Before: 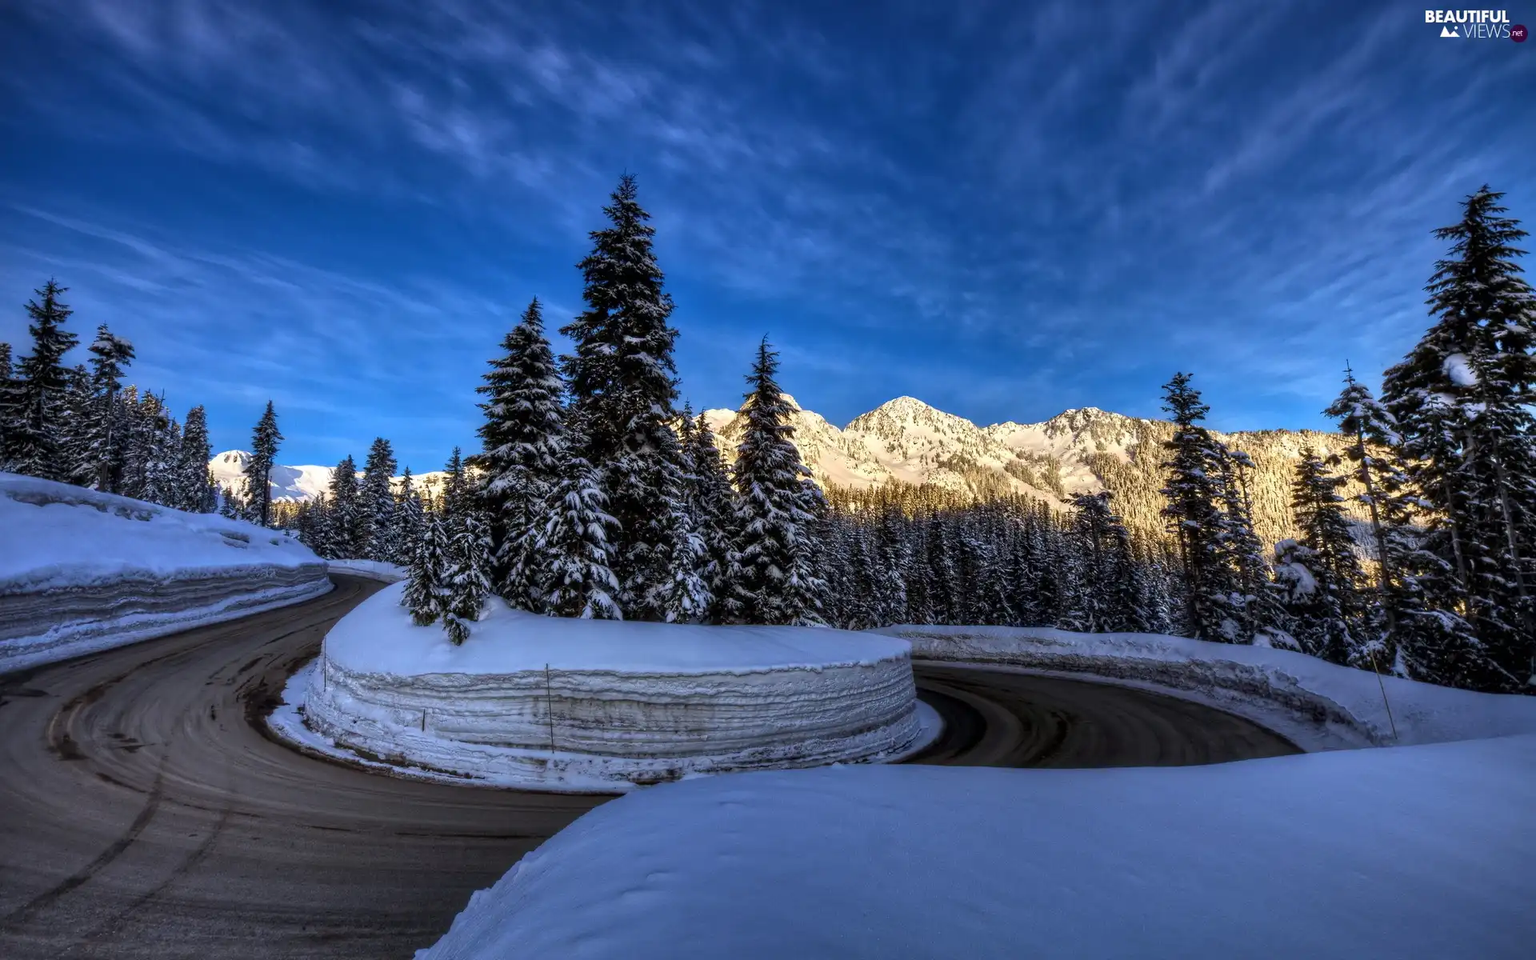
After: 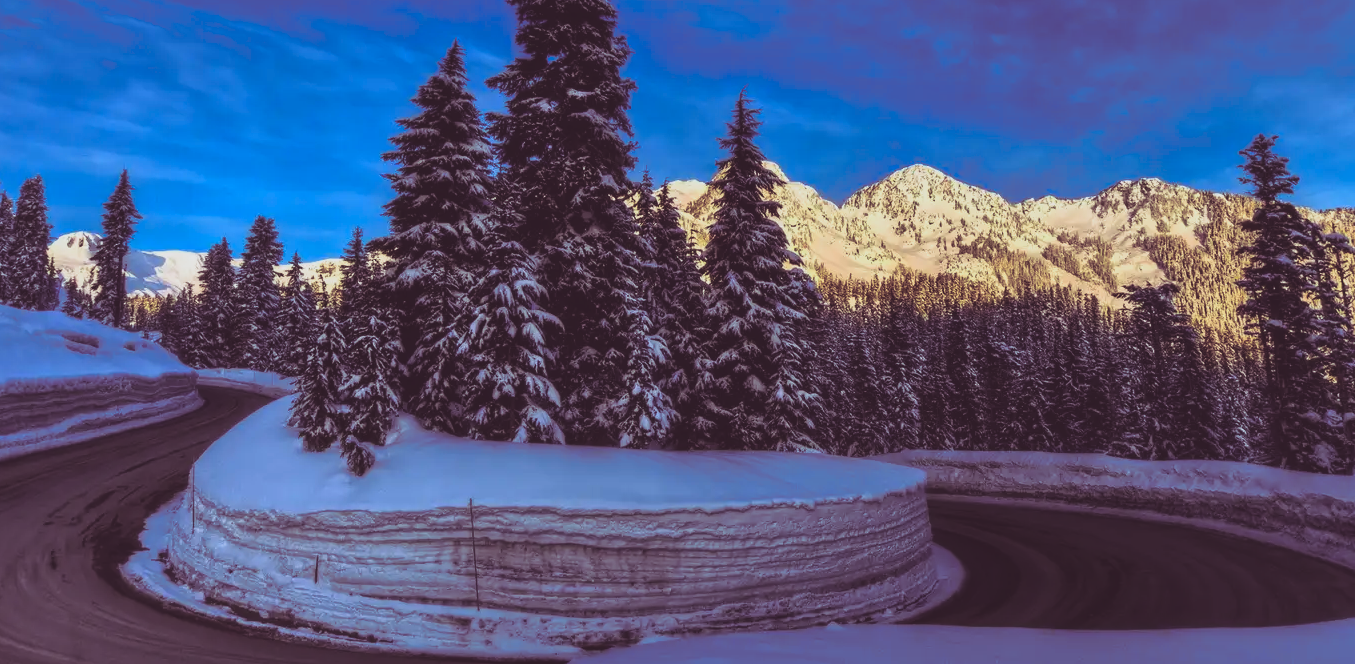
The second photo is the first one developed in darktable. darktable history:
exposure: black level correction -0.036, exposure -0.497 EV, compensate highlight preservation false
split-toning: shadows › hue 316.8°, shadows › saturation 0.47, highlights › hue 201.6°, highlights › saturation 0, balance -41.97, compress 28.01%
crop: left 11.123%, top 27.61%, right 18.3%, bottom 17.034%
rotate and perspective: automatic cropping original format, crop left 0, crop top 0
contrast brightness saturation: contrast 0.16, saturation 0.32
